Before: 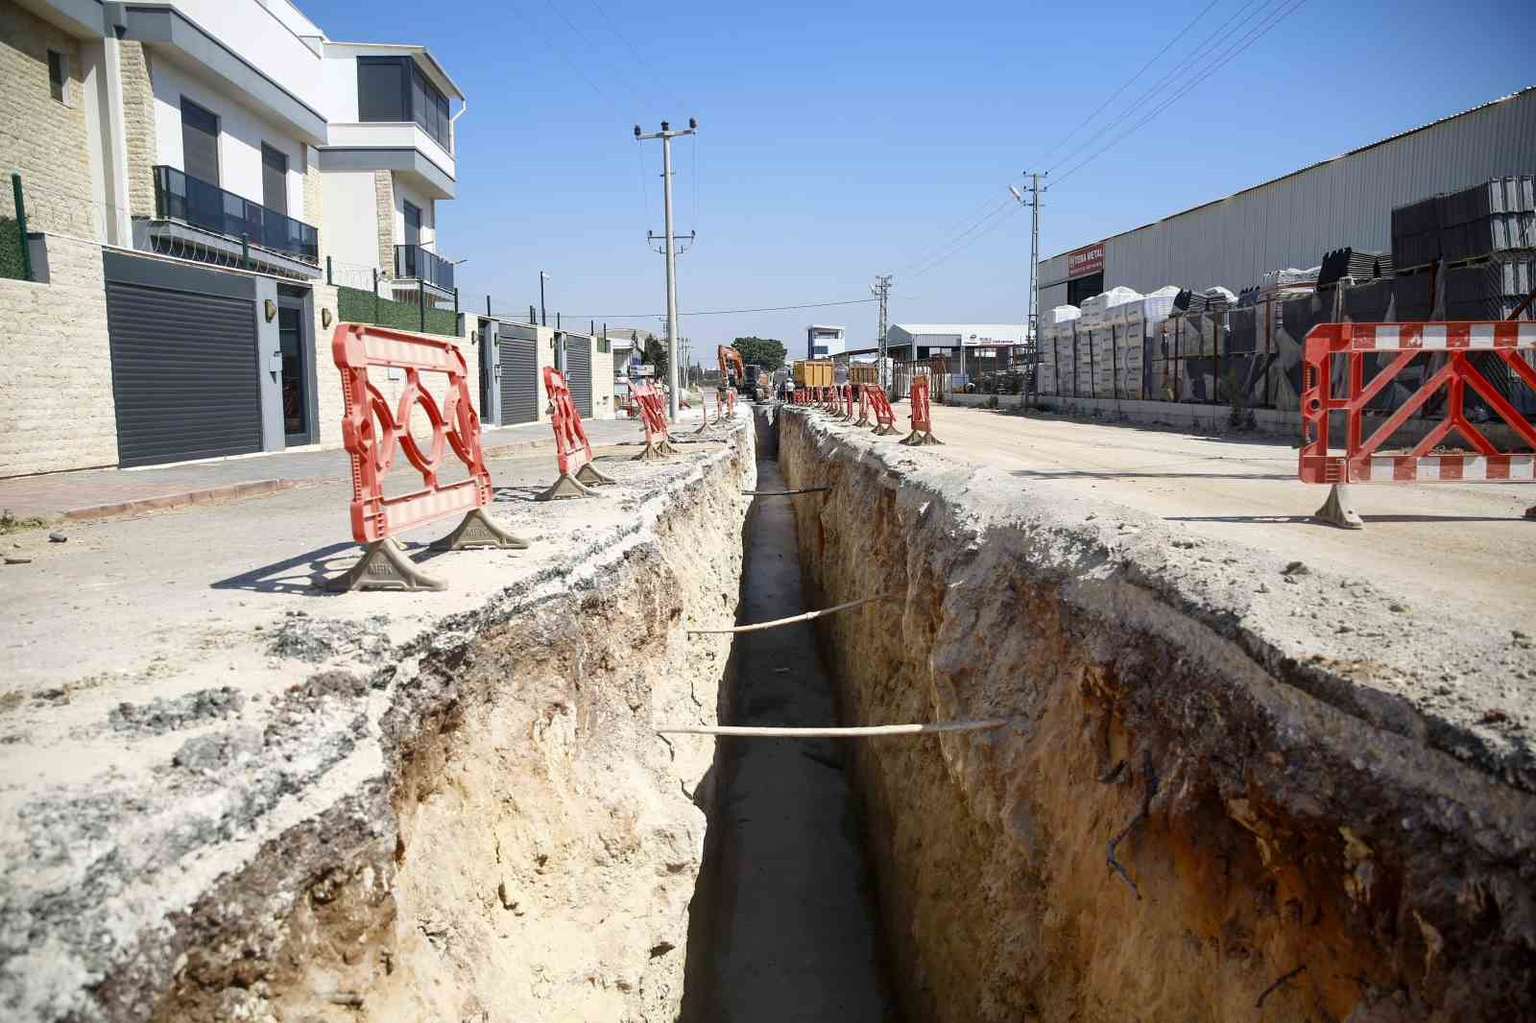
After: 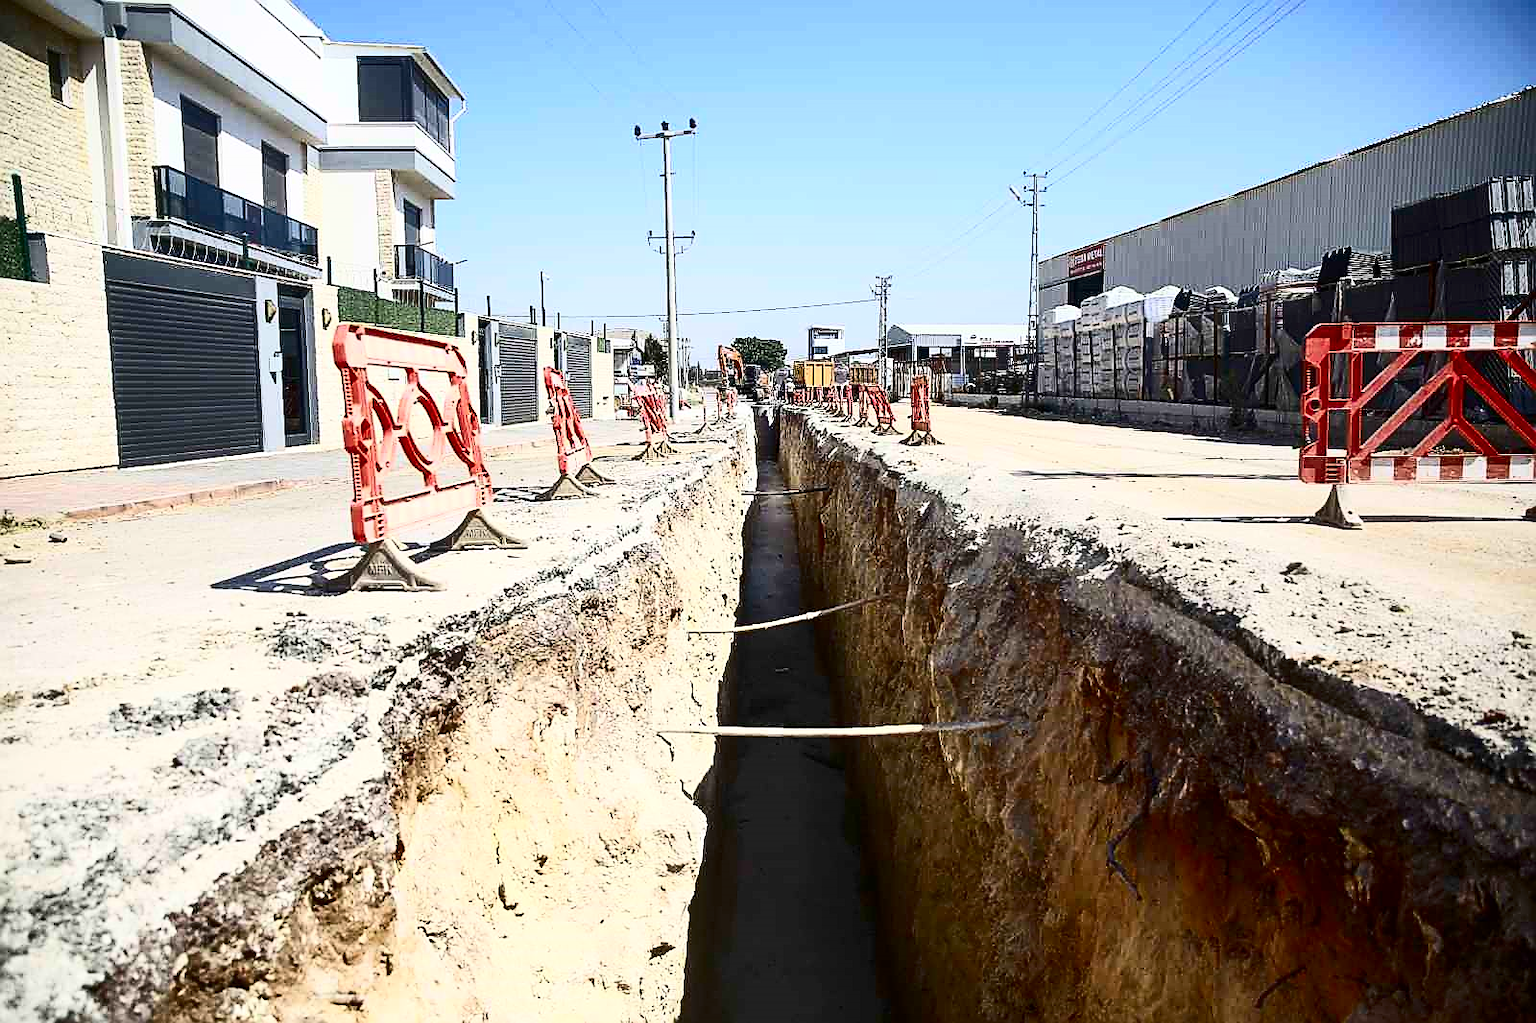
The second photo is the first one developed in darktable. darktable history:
contrast brightness saturation: contrast 0.411, brightness 0.104, saturation 0.215
sharpen: radius 1.362, amount 1.234, threshold 0.66
